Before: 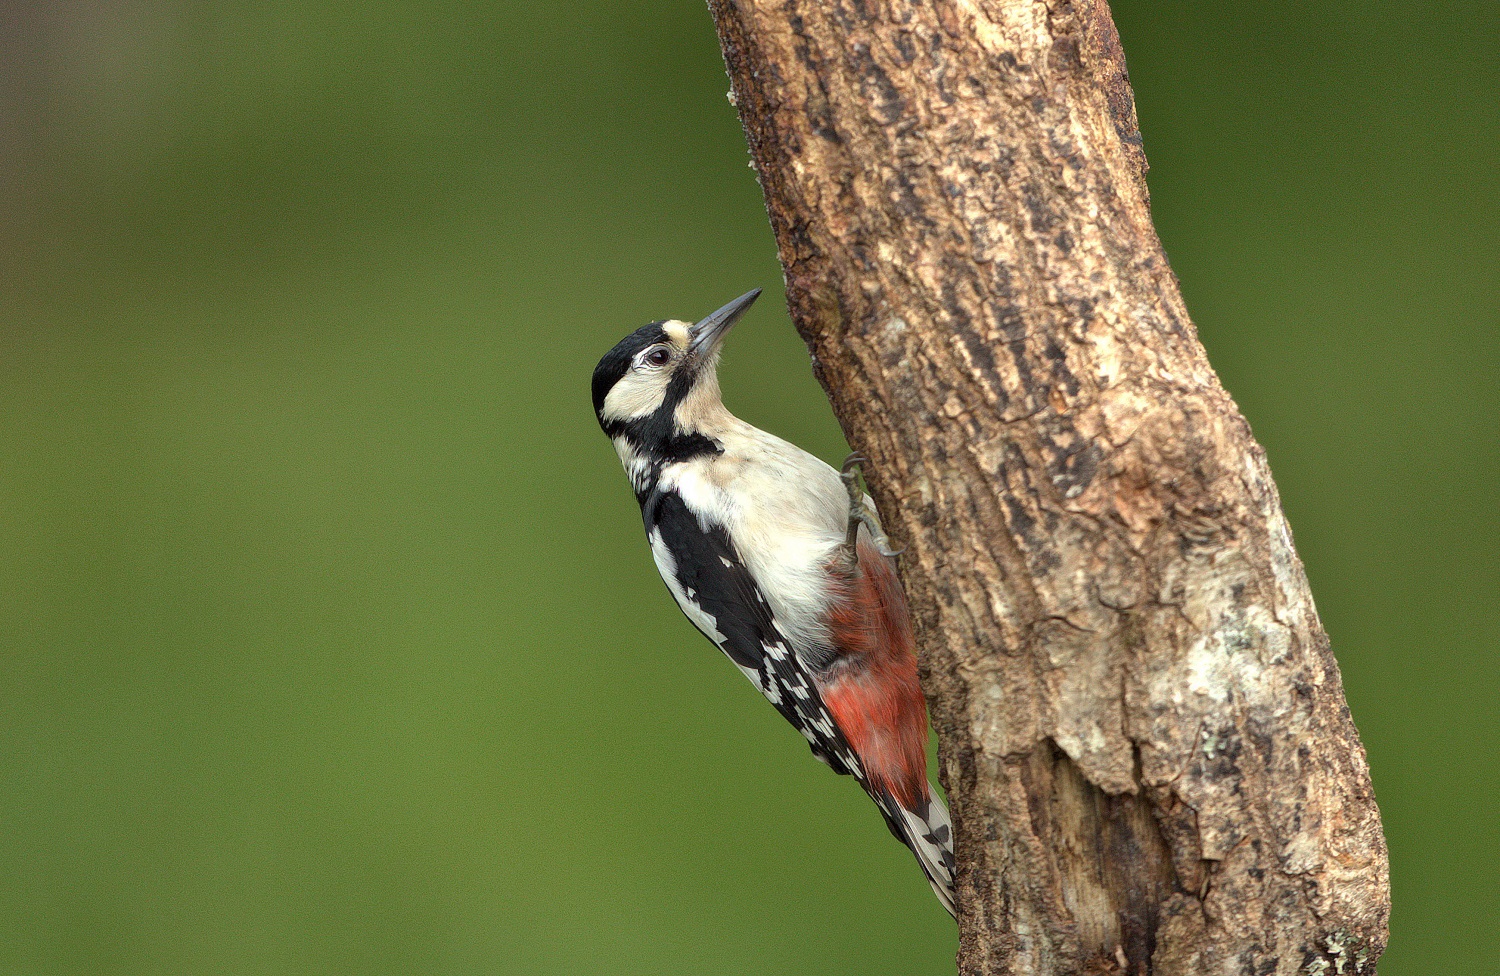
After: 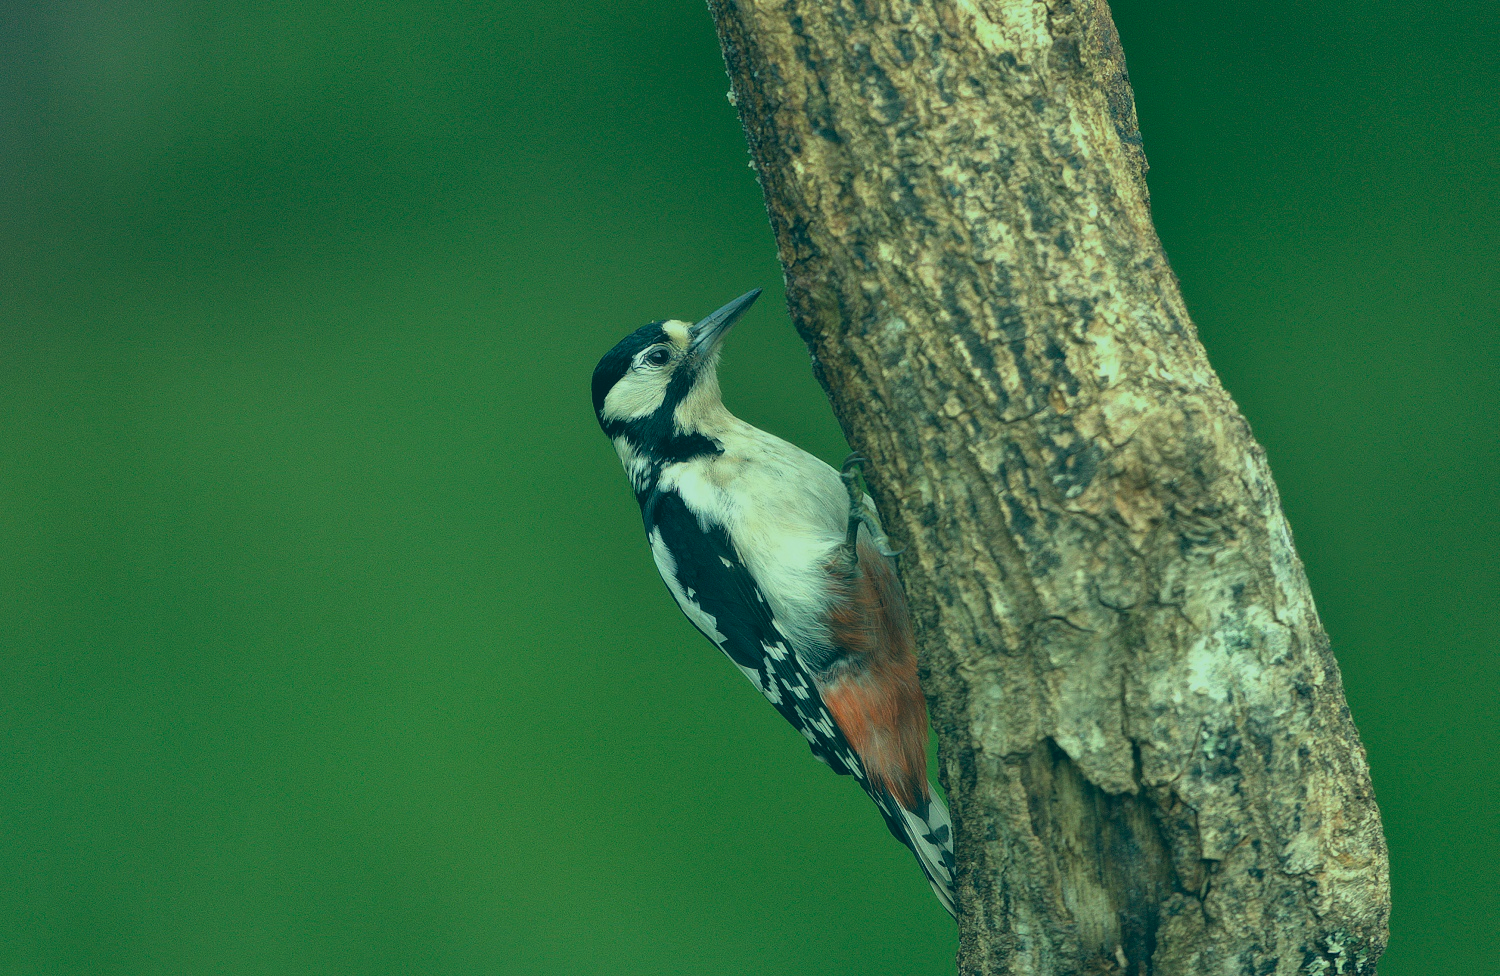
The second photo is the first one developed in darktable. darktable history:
exposure: black level correction -0.015, exposure -0.521 EV, compensate highlight preservation false
color correction: highlights a* -20.02, highlights b* 9.8, shadows a* -20.69, shadows b* -10.37
shadows and highlights: shadows 31.85, highlights -31.8, soften with gaussian
